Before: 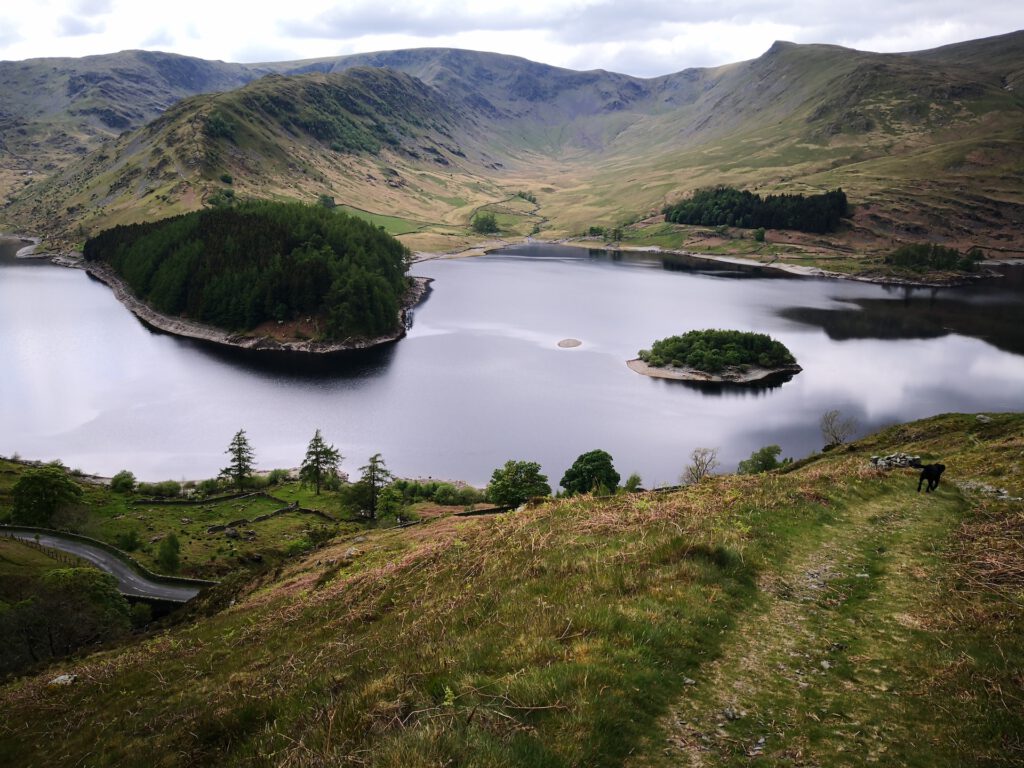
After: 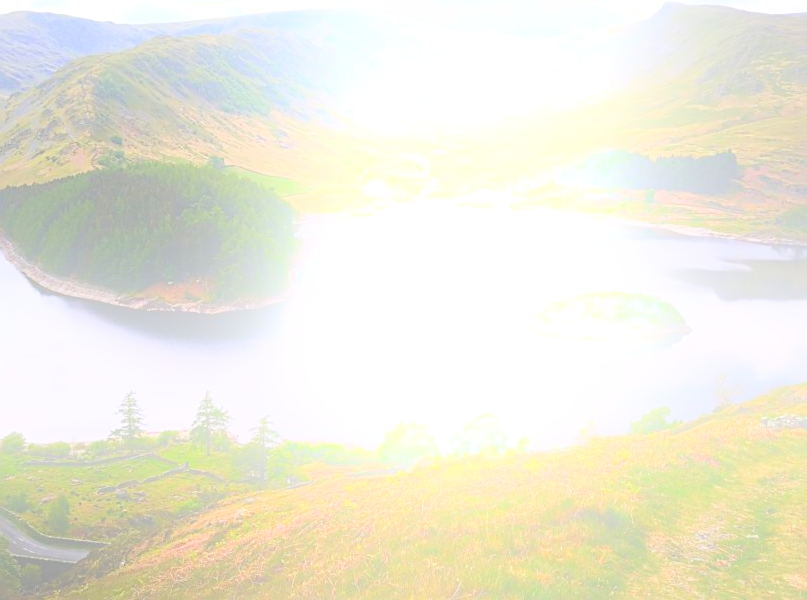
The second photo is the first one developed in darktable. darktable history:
sharpen: on, module defaults
bloom: size 25%, threshold 5%, strength 90%
exposure: exposure 0.15 EV, compensate highlight preservation false
crop and rotate: left 10.77%, top 5.1%, right 10.41%, bottom 16.76%
